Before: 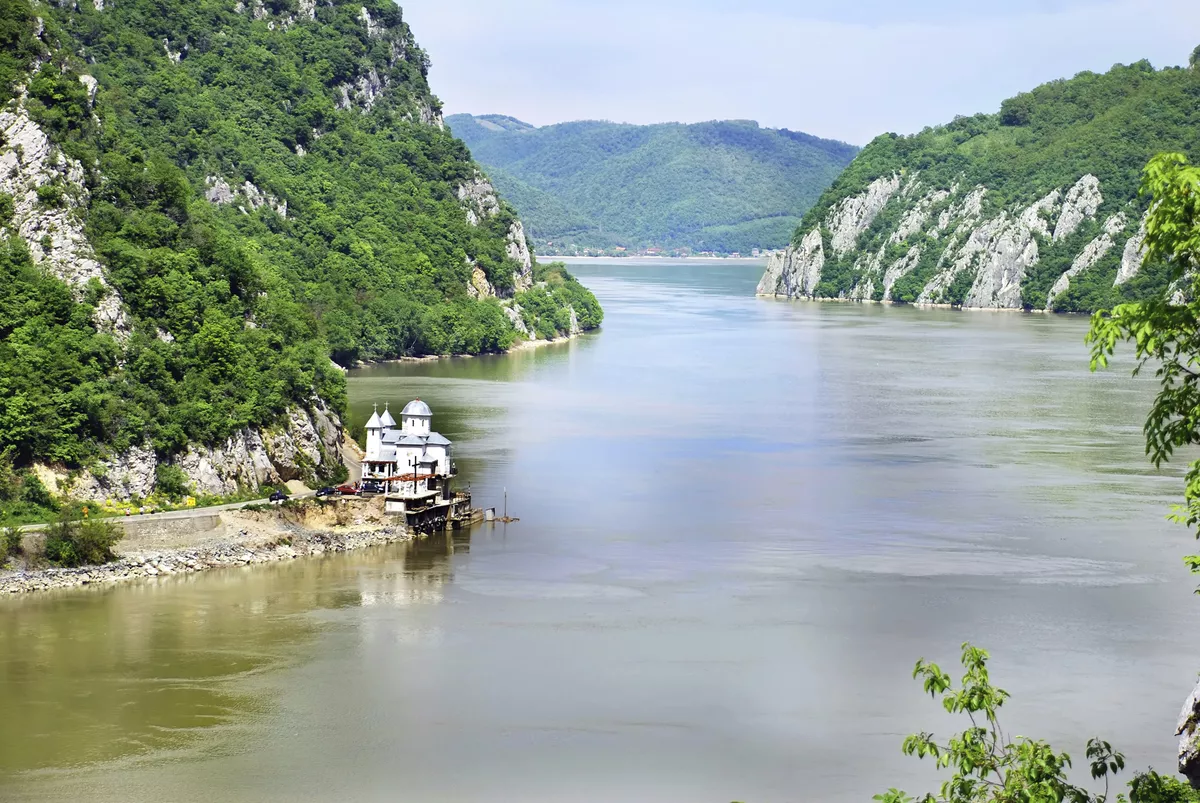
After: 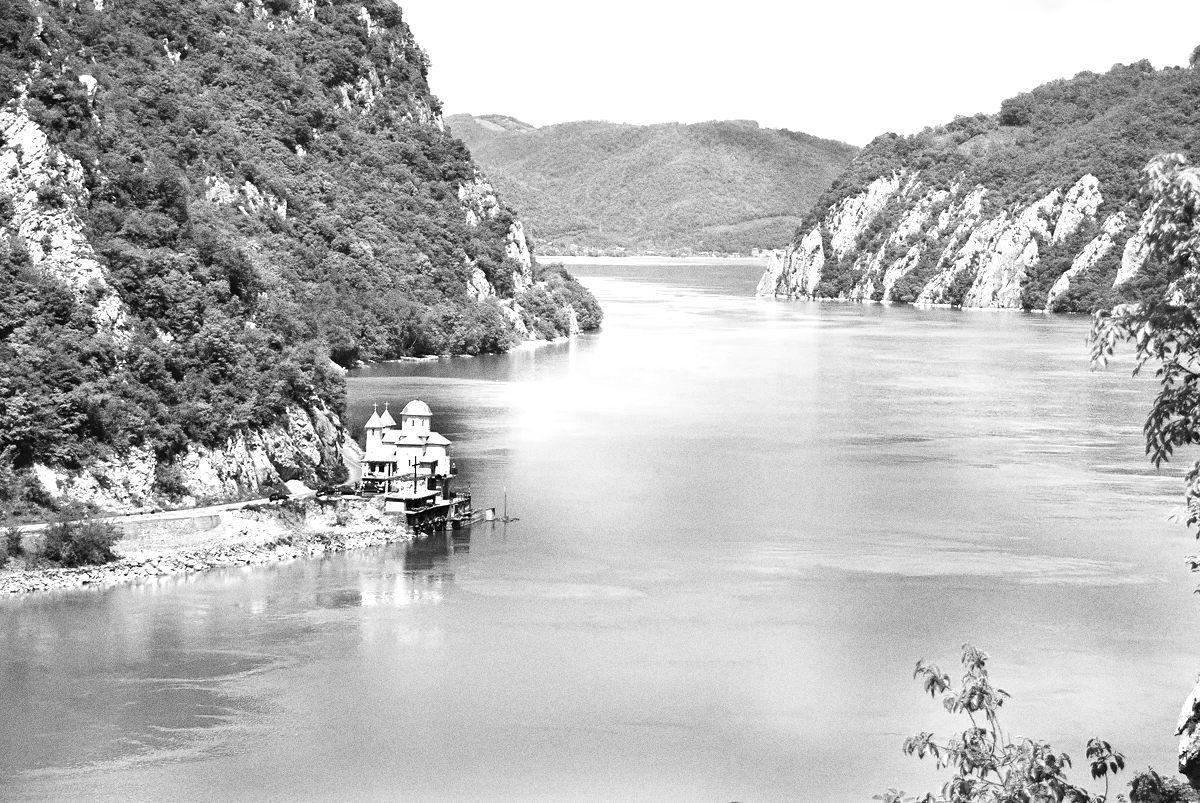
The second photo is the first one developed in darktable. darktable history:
color balance rgb: shadows lift › luminance 0.49%, shadows lift › chroma 6.83%, shadows lift › hue 300.29°, power › hue 208.98°, highlights gain › luminance 20.24%, highlights gain › chroma 2.73%, highlights gain › hue 173.85°, perceptual saturation grading › global saturation 18.05%
monochrome: a -35.87, b 49.73, size 1.7
grain: coarseness 0.09 ISO, strength 40%
exposure: exposure 0.4 EV, compensate highlight preservation false
